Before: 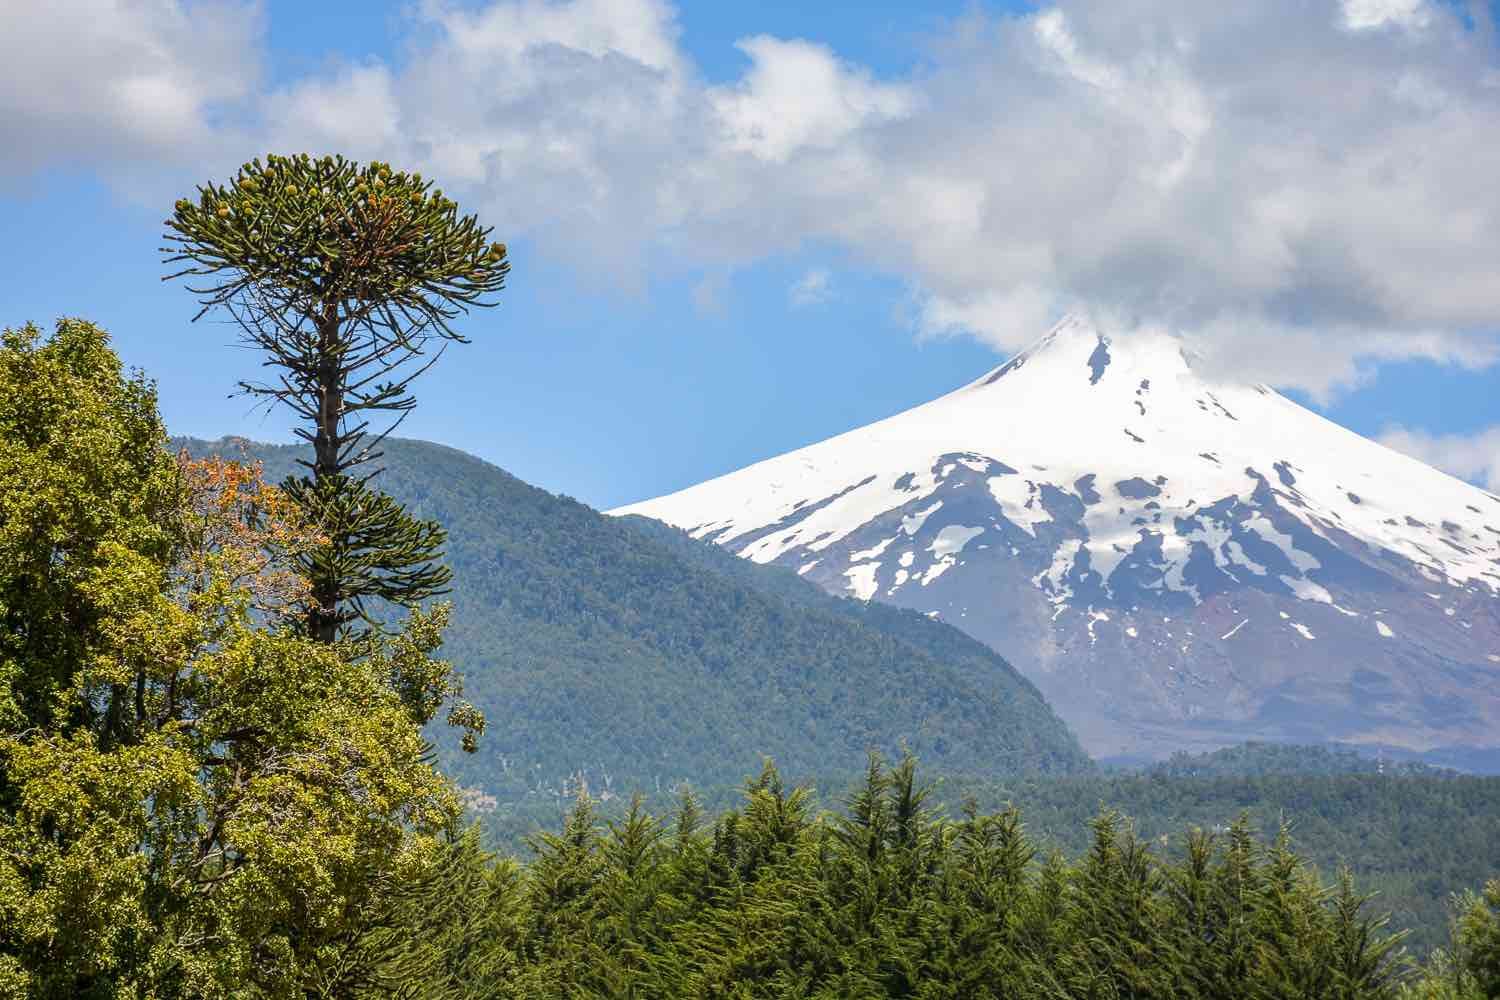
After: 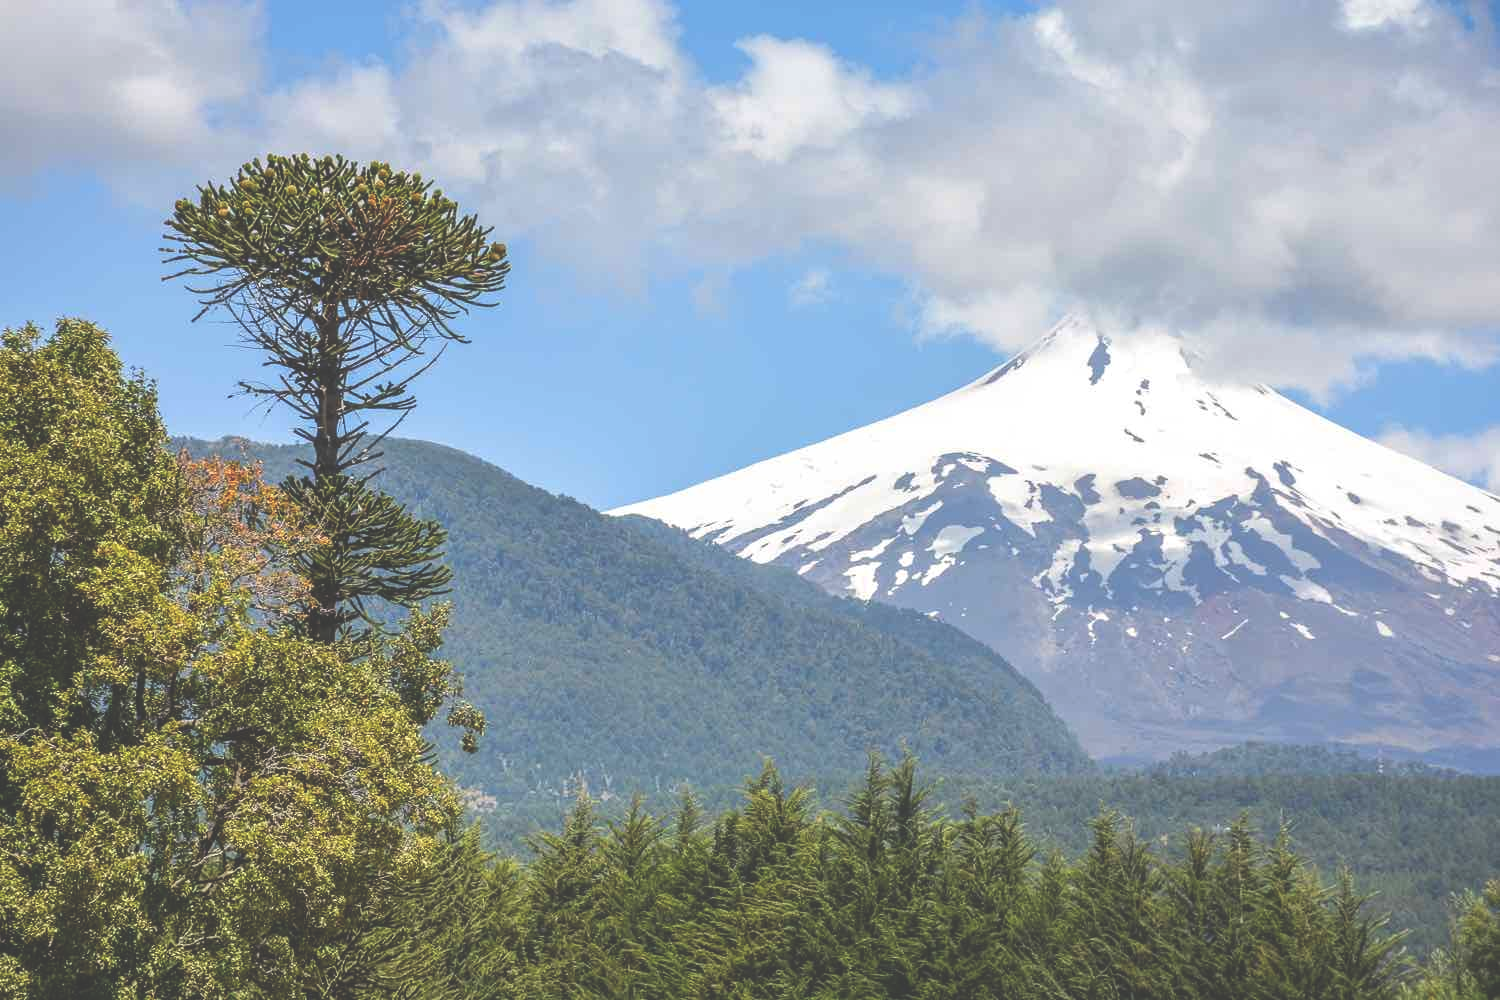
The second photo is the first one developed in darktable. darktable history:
exposure: black level correction -0.04, exposure 0.06 EV, compensate exposure bias true, compensate highlight preservation false
